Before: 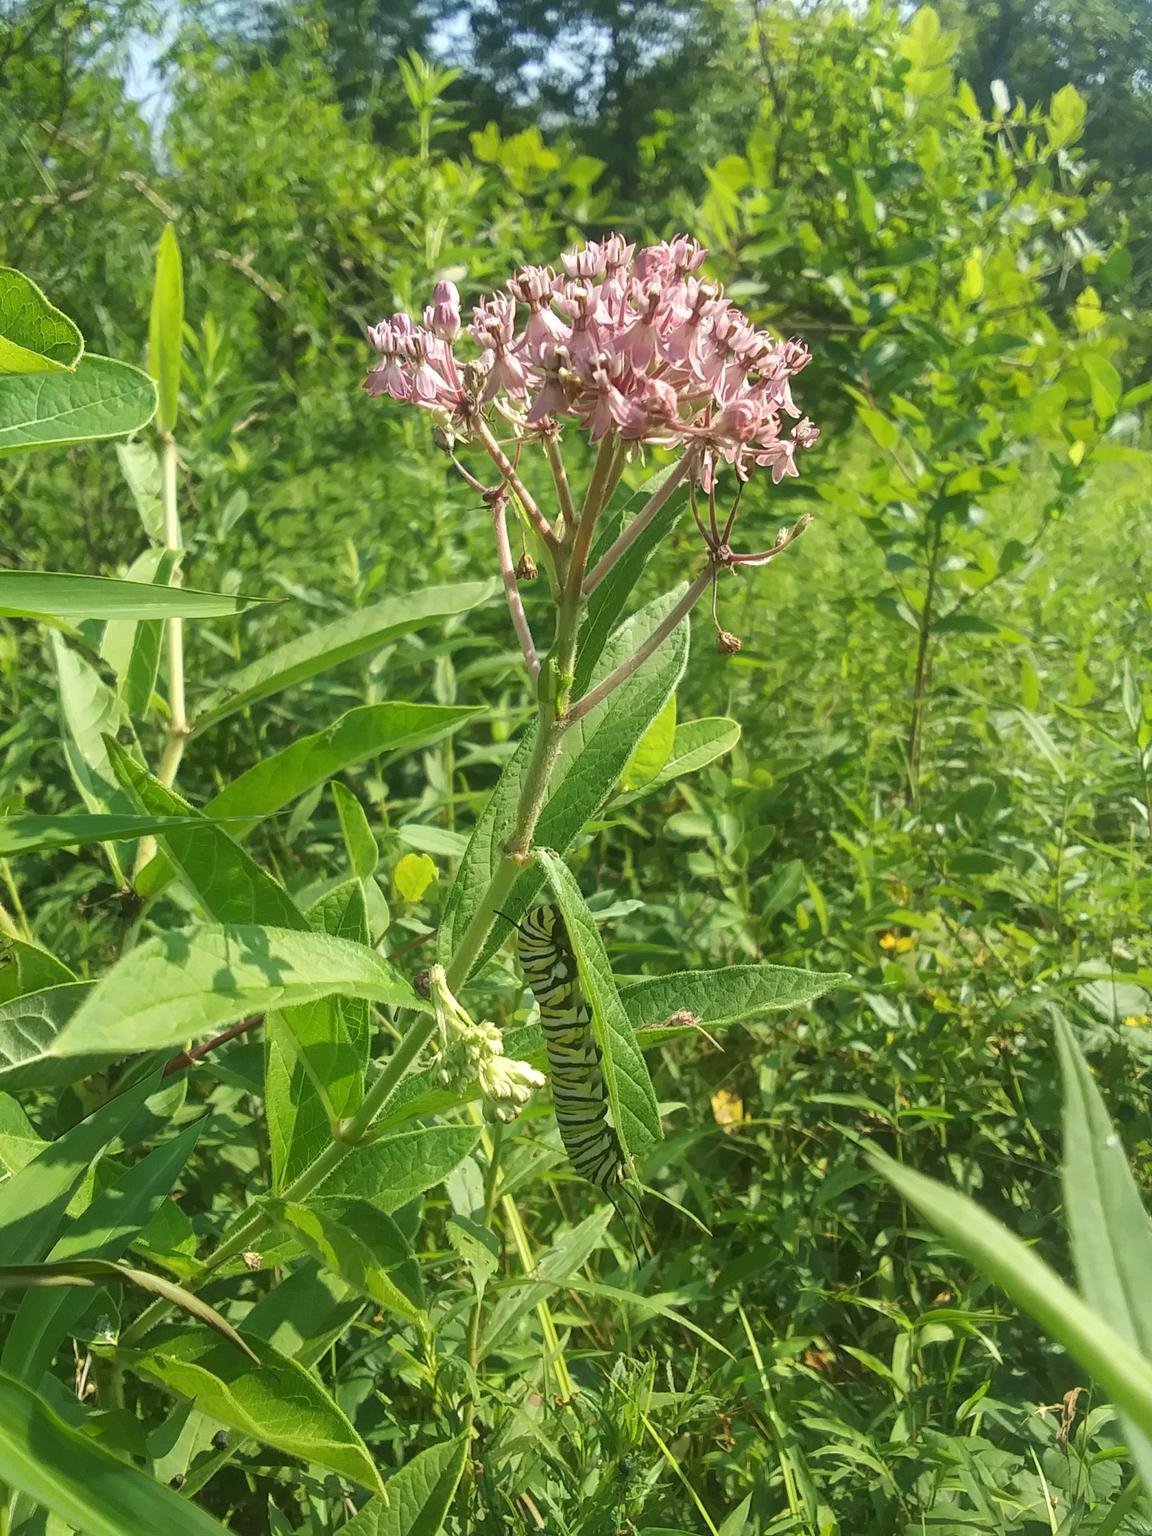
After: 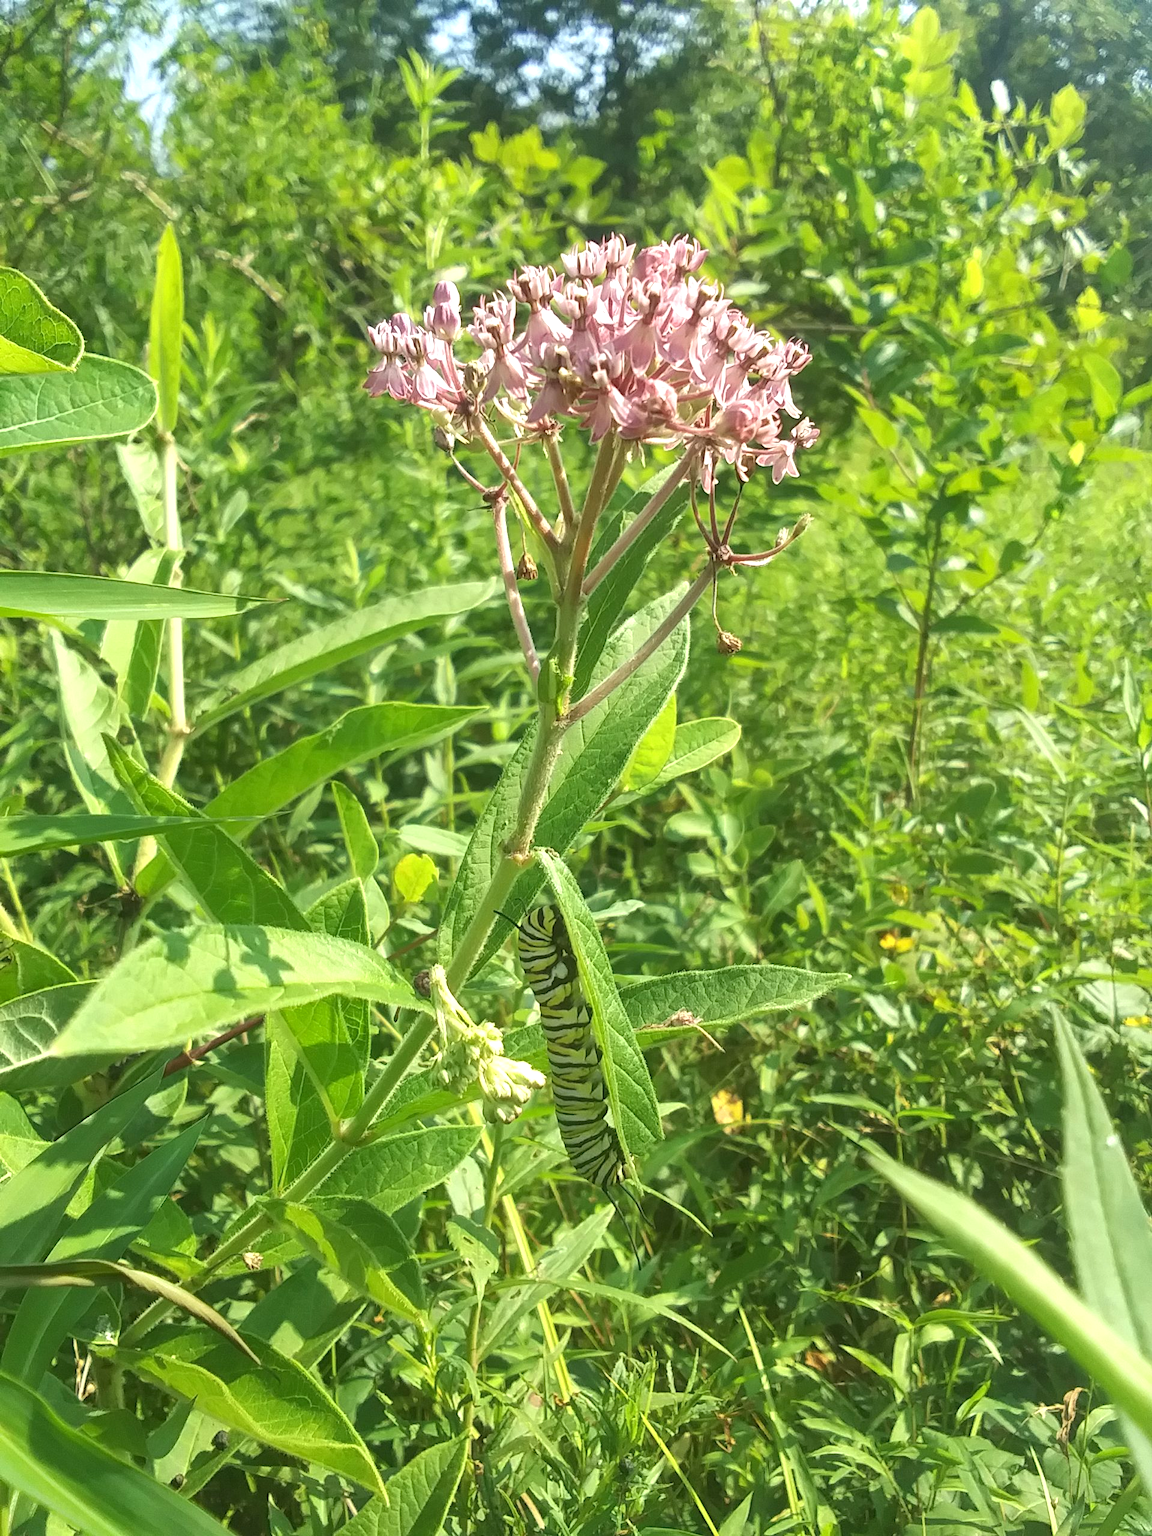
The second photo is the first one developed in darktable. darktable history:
shadows and highlights: shadows 37.54, highlights -27.53, soften with gaussian
exposure: exposure 0.507 EV, compensate exposure bias true, compensate highlight preservation false
